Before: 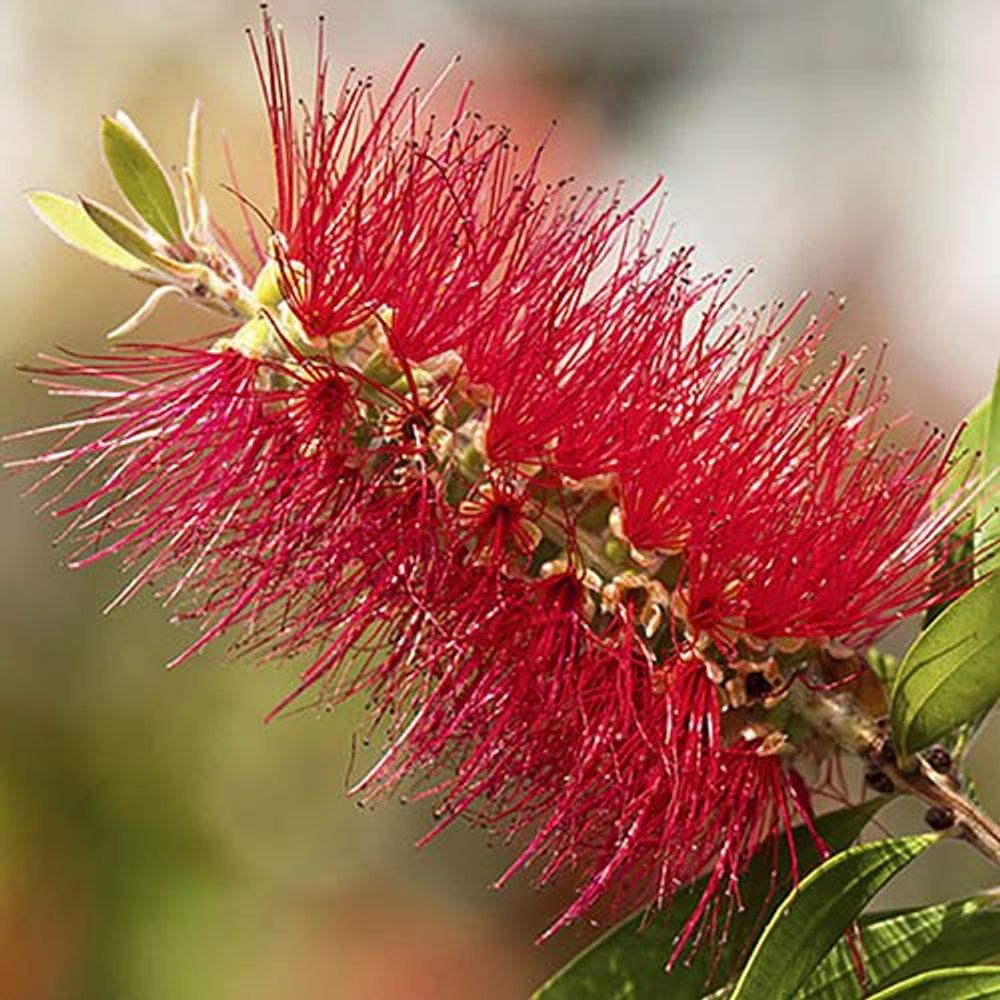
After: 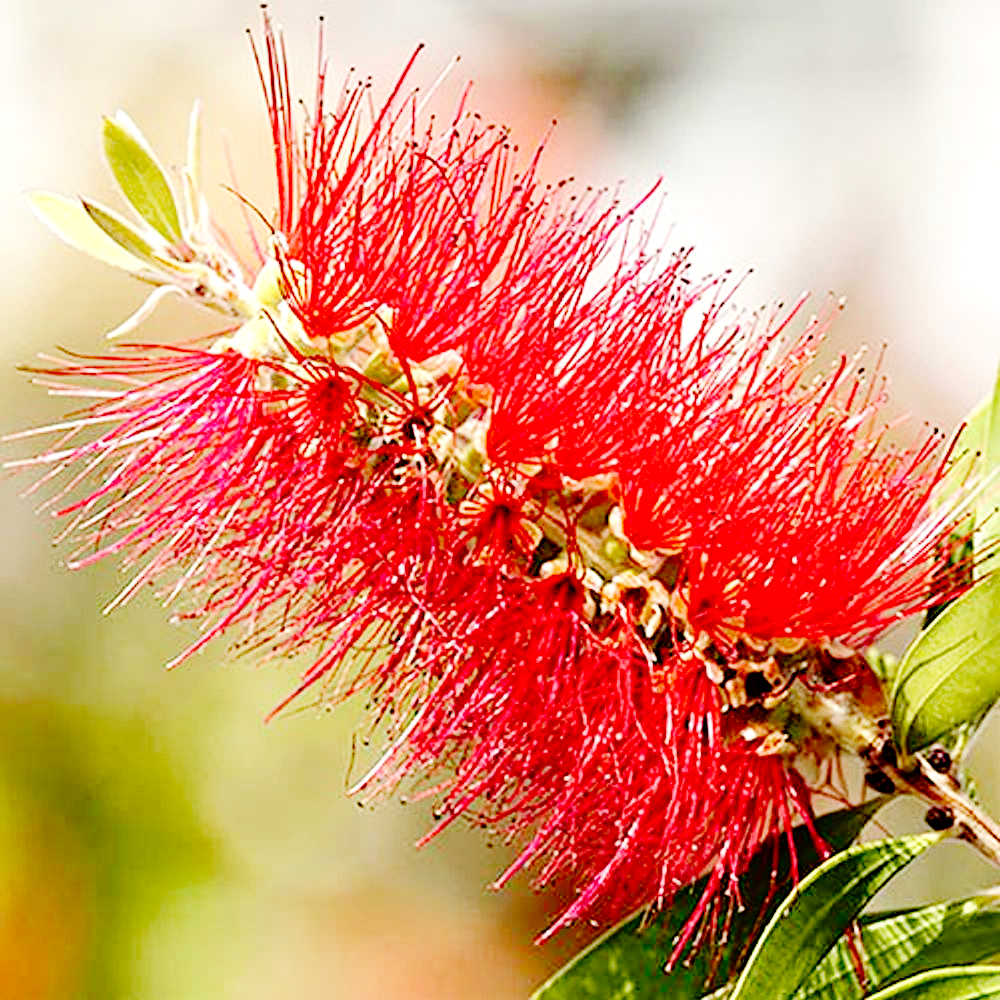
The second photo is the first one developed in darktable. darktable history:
tone equalizer: edges refinement/feathering 500, mask exposure compensation -1.57 EV, preserve details no
base curve: curves: ch0 [(0, 0) (0.036, 0.01) (0.123, 0.254) (0.258, 0.504) (0.507, 0.748) (1, 1)], fusion 1, preserve colors none
